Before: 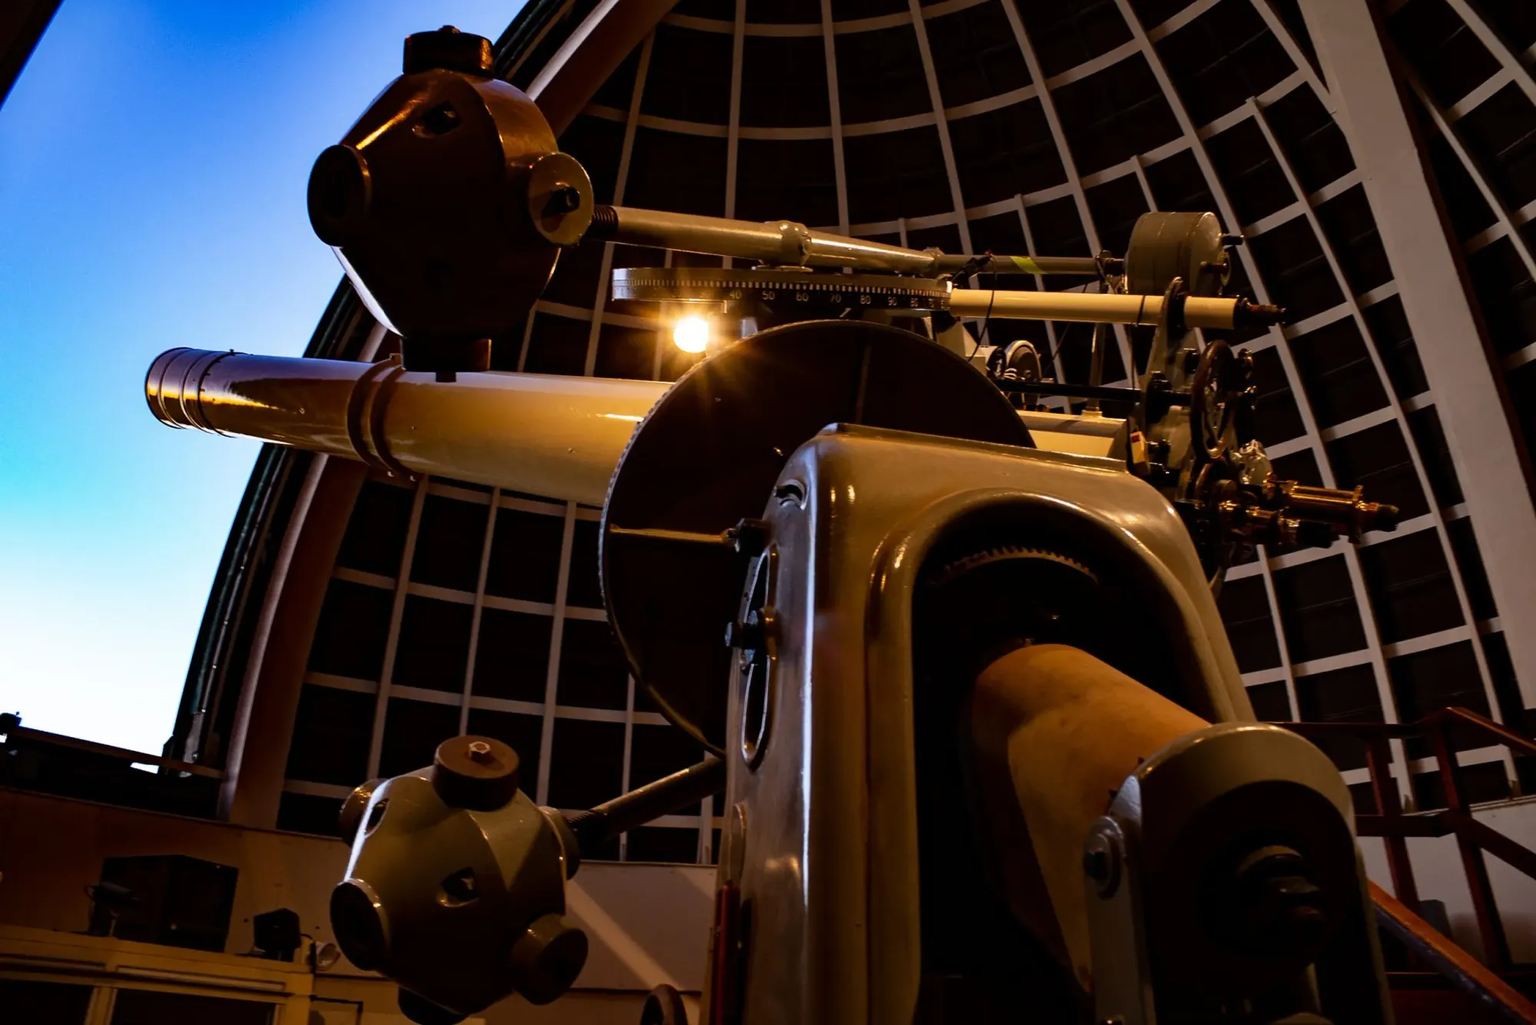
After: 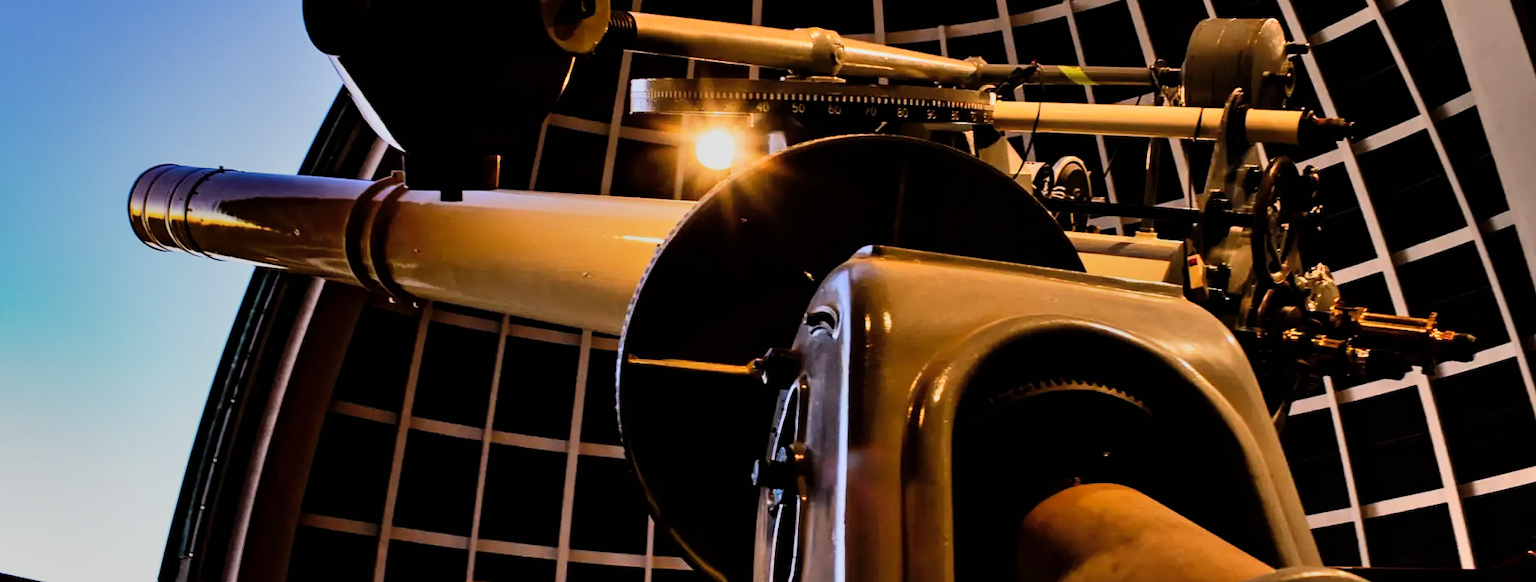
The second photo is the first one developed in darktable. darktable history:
filmic rgb: black relative exposure -7.65 EV, white relative exposure 4.56 EV, threshold 2.94 EV, hardness 3.61, enable highlight reconstruction true
shadows and highlights: soften with gaussian
crop: left 1.747%, top 19.101%, right 5.232%, bottom 28.083%
